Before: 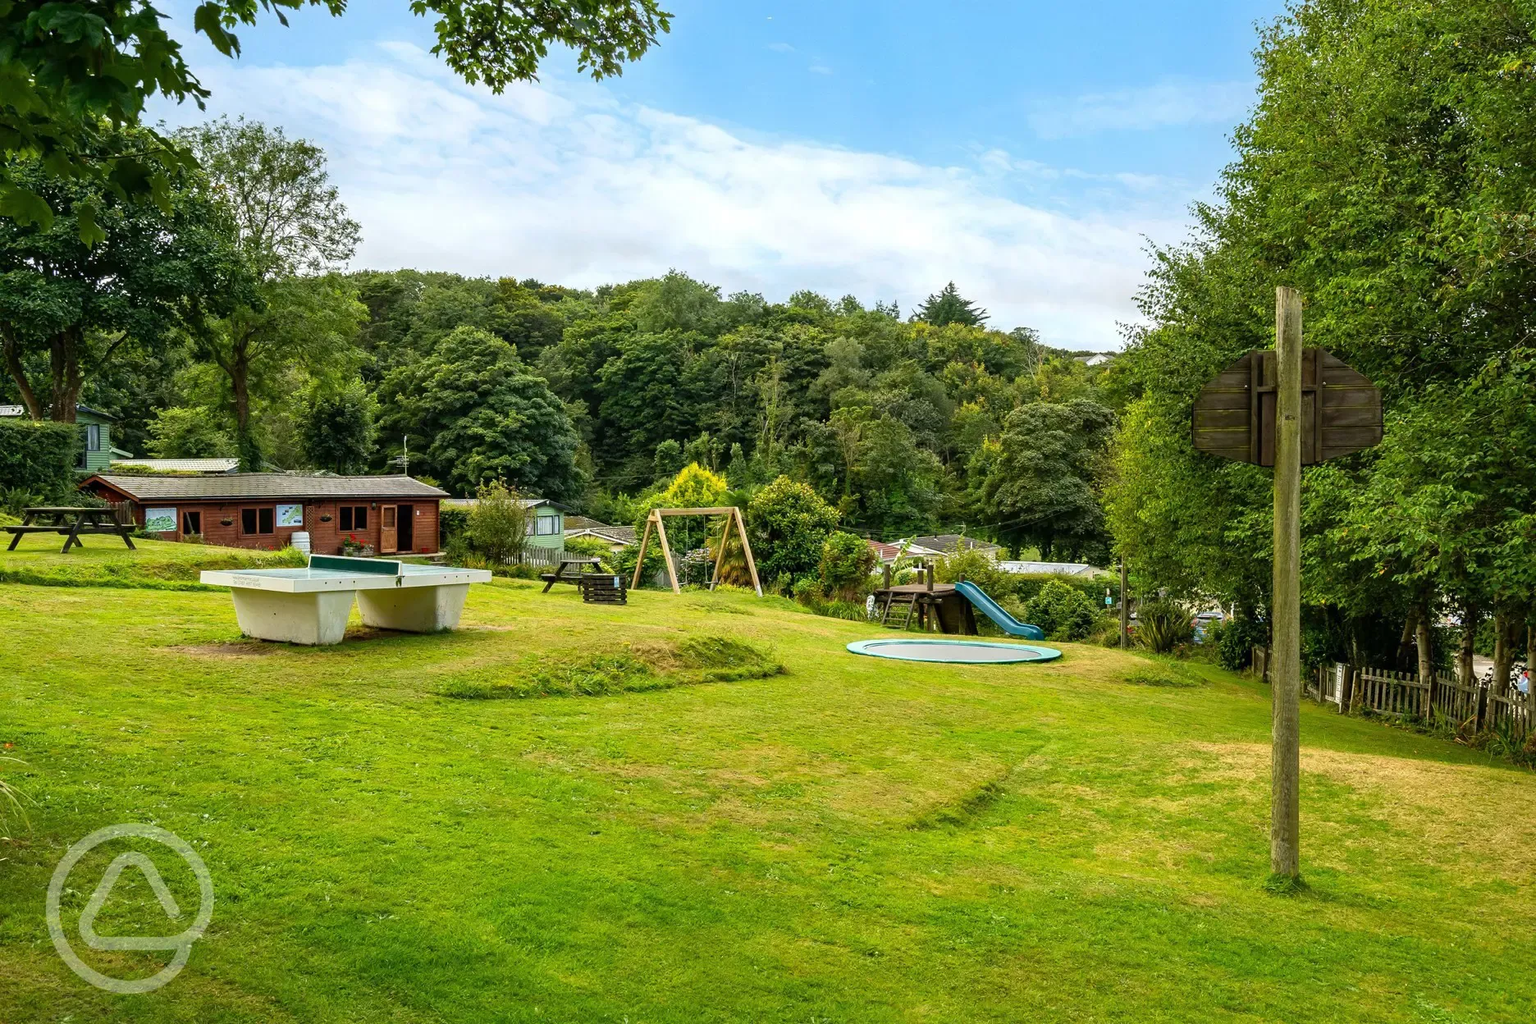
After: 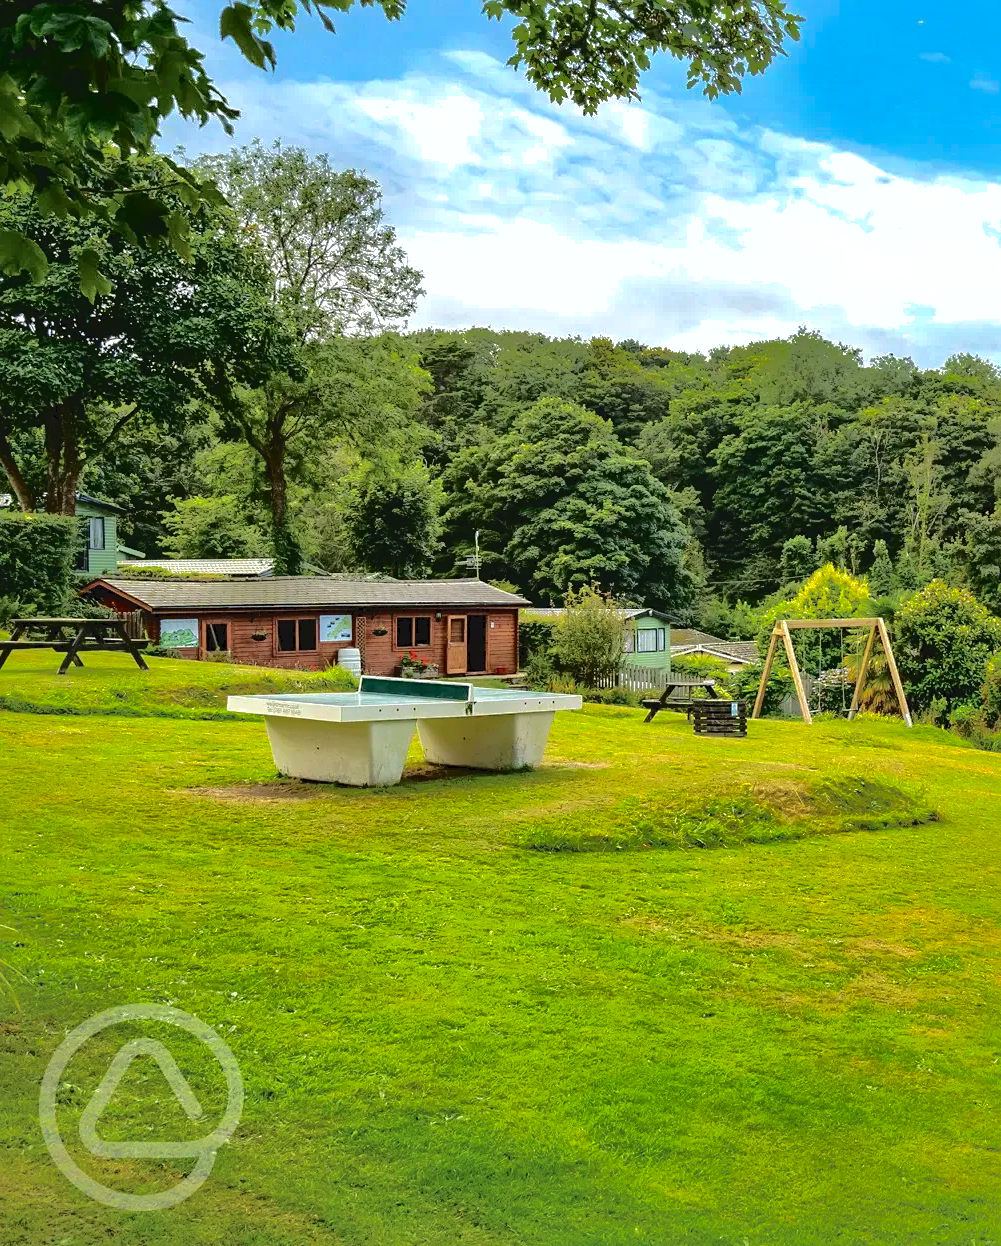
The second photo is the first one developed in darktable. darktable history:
sharpen: amount 0.2
tone curve: curves: ch0 [(0, 0) (0.003, 0.051) (0.011, 0.052) (0.025, 0.055) (0.044, 0.062) (0.069, 0.068) (0.1, 0.077) (0.136, 0.098) (0.177, 0.145) (0.224, 0.223) (0.277, 0.314) (0.335, 0.43) (0.399, 0.518) (0.468, 0.591) (0.543, 0.656) (0.623, 0.726) (0.709, 0.809) (0.801, 0.857) (0.898, 0.918) (1, 1)], color space Lab, independent channels, preserve colors none
exposure: exposure 0.224 EV, compensate highlight preservation false
shadows and highlights: shadows 25.78, highlights -70.96
crop: left 0.946%, right 45.581%, bottom 0.087%
